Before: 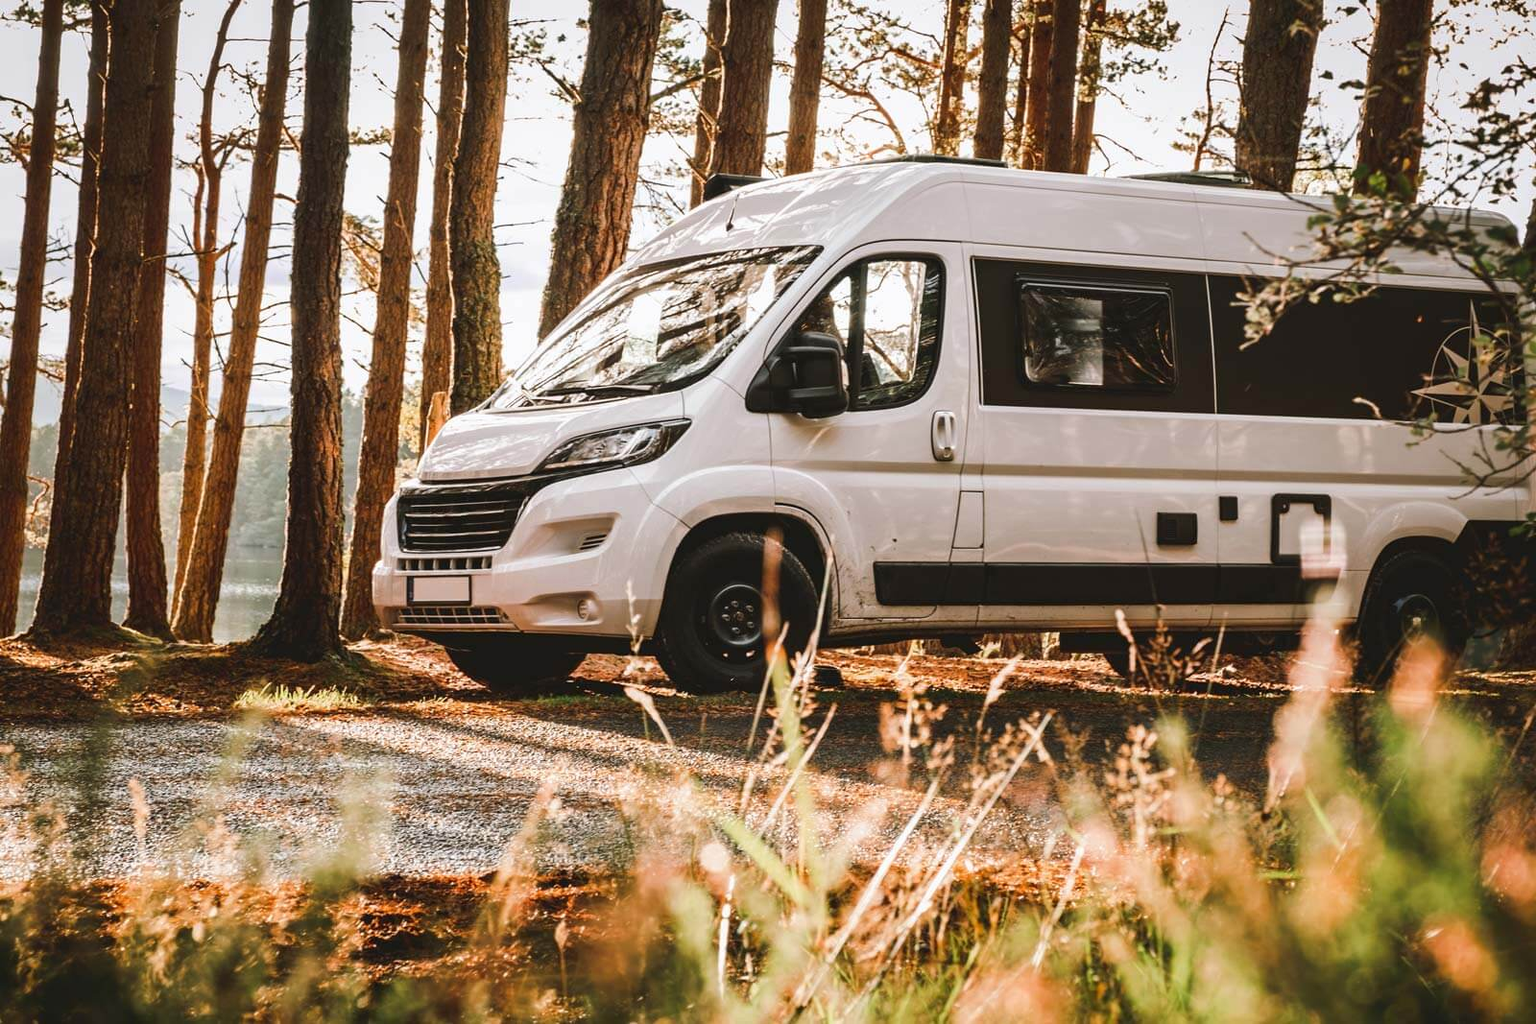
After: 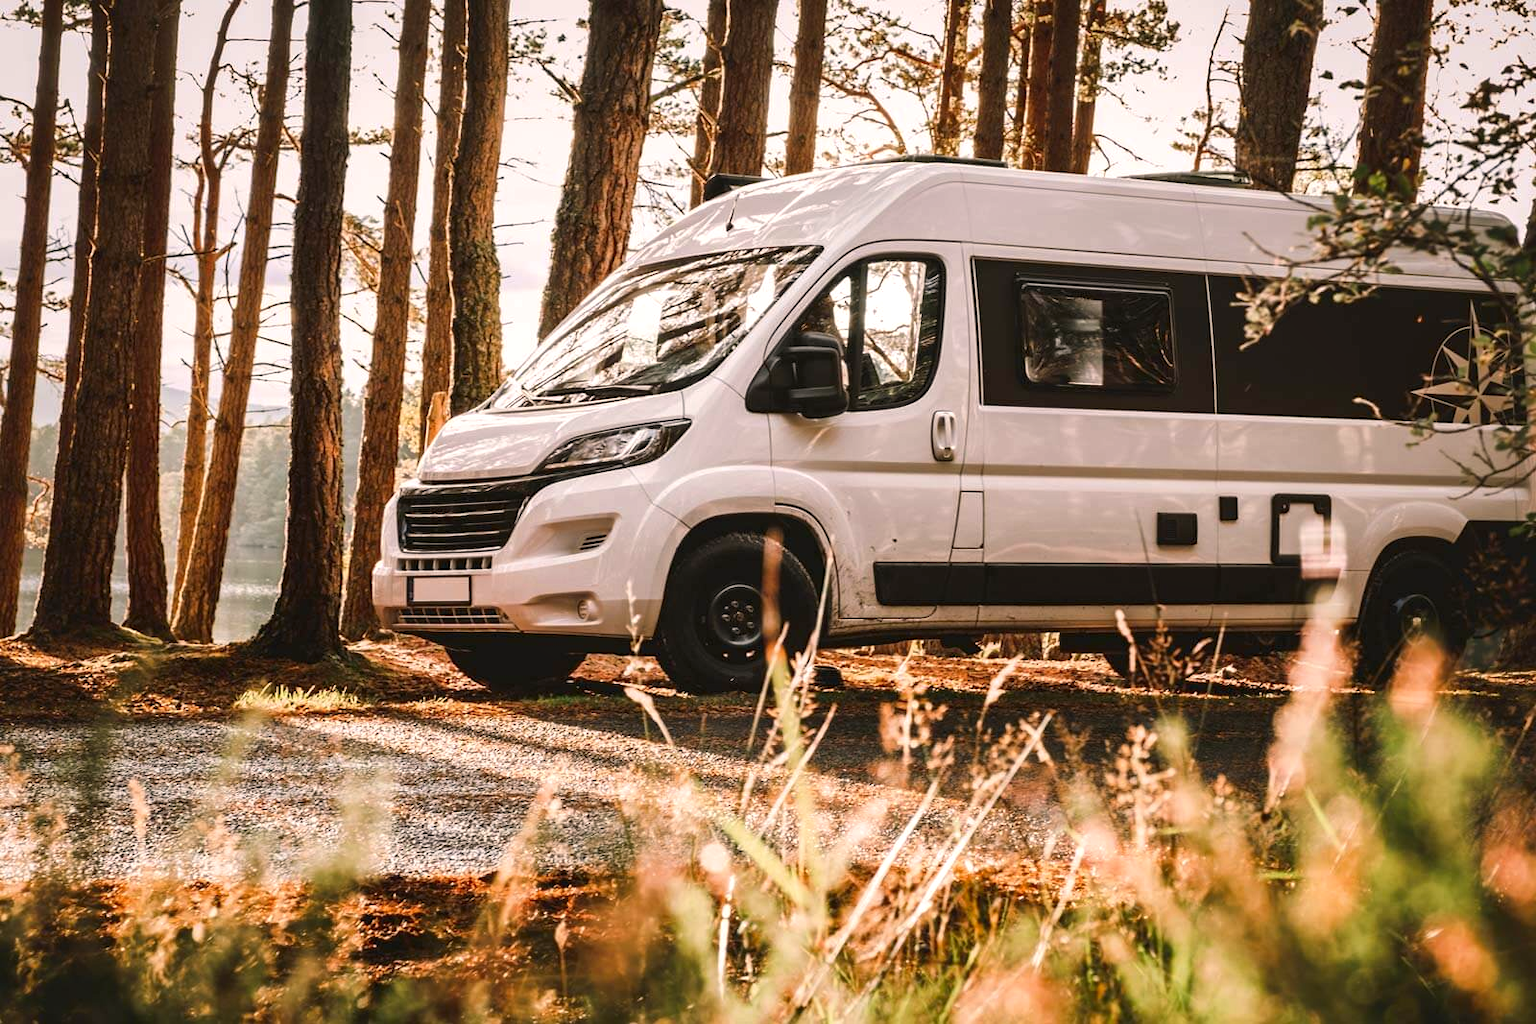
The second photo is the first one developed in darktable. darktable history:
local contrast: mode bilateral grid, contrast 20, coarseness 100, detail 150%, midtone range 0.2
color correction: highlights a* 5.81, highlights b* 4.84
